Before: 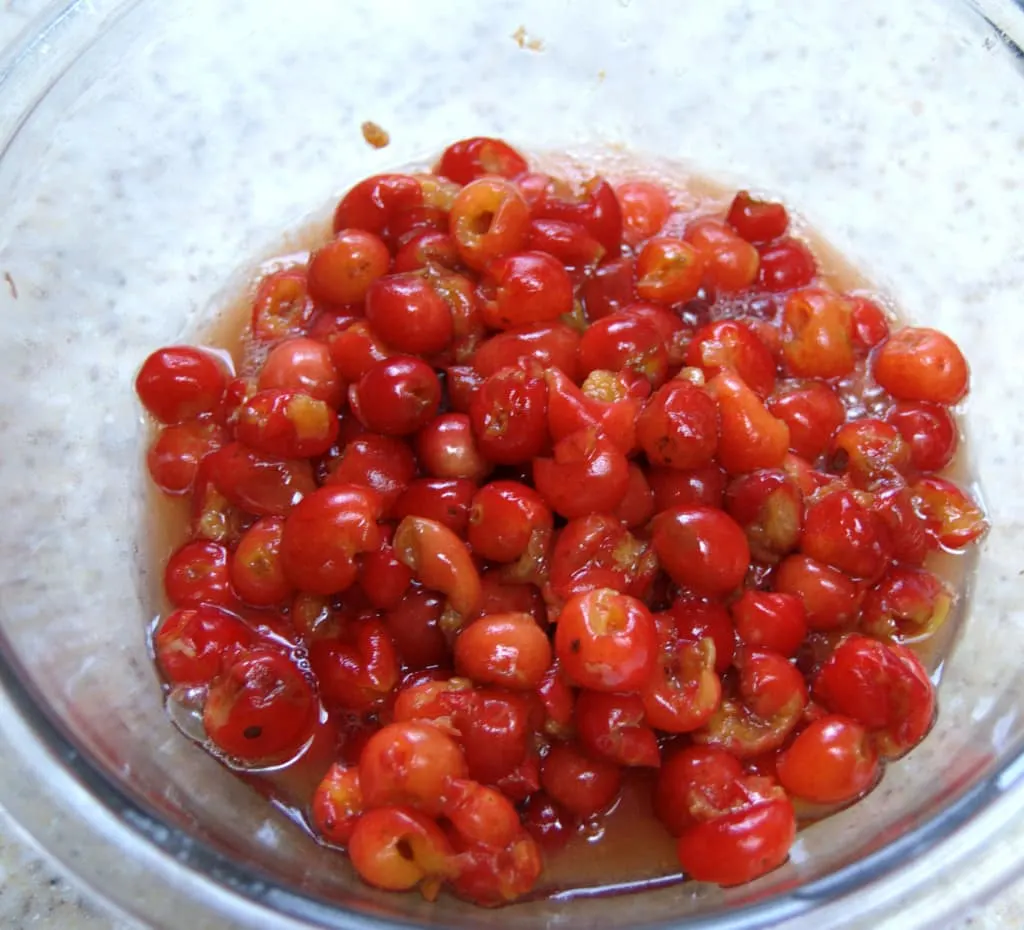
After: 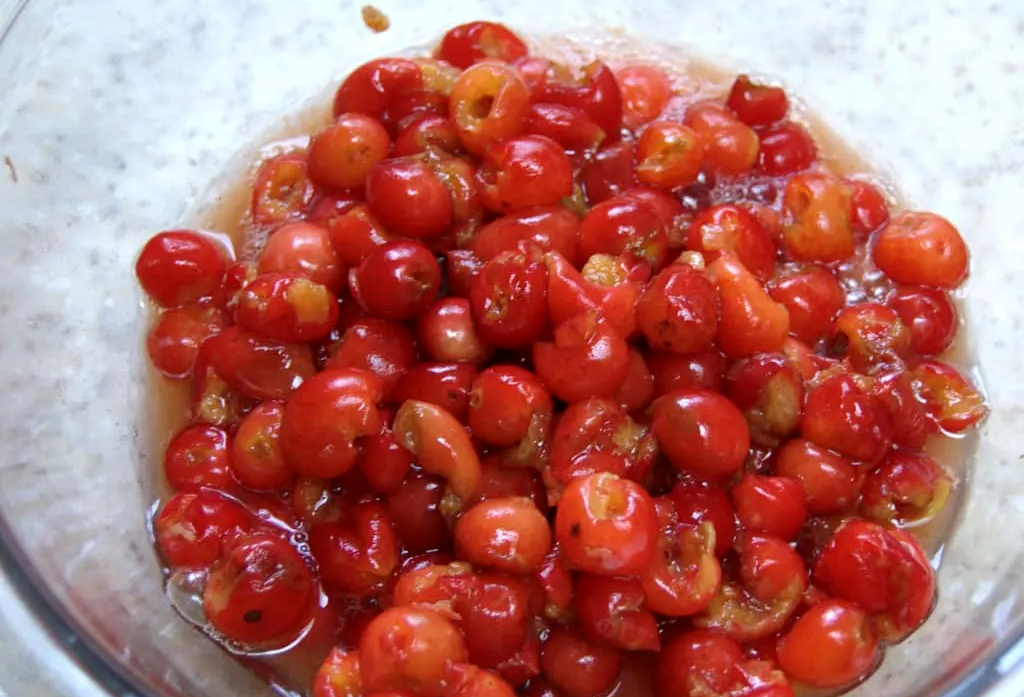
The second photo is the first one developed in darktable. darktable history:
local contrast: mode bilateral grid, contrast 20, coarseness 50, detail 120%, midtone range 0.2
crop and rotate: top 12.5%, bottom 12.5%
